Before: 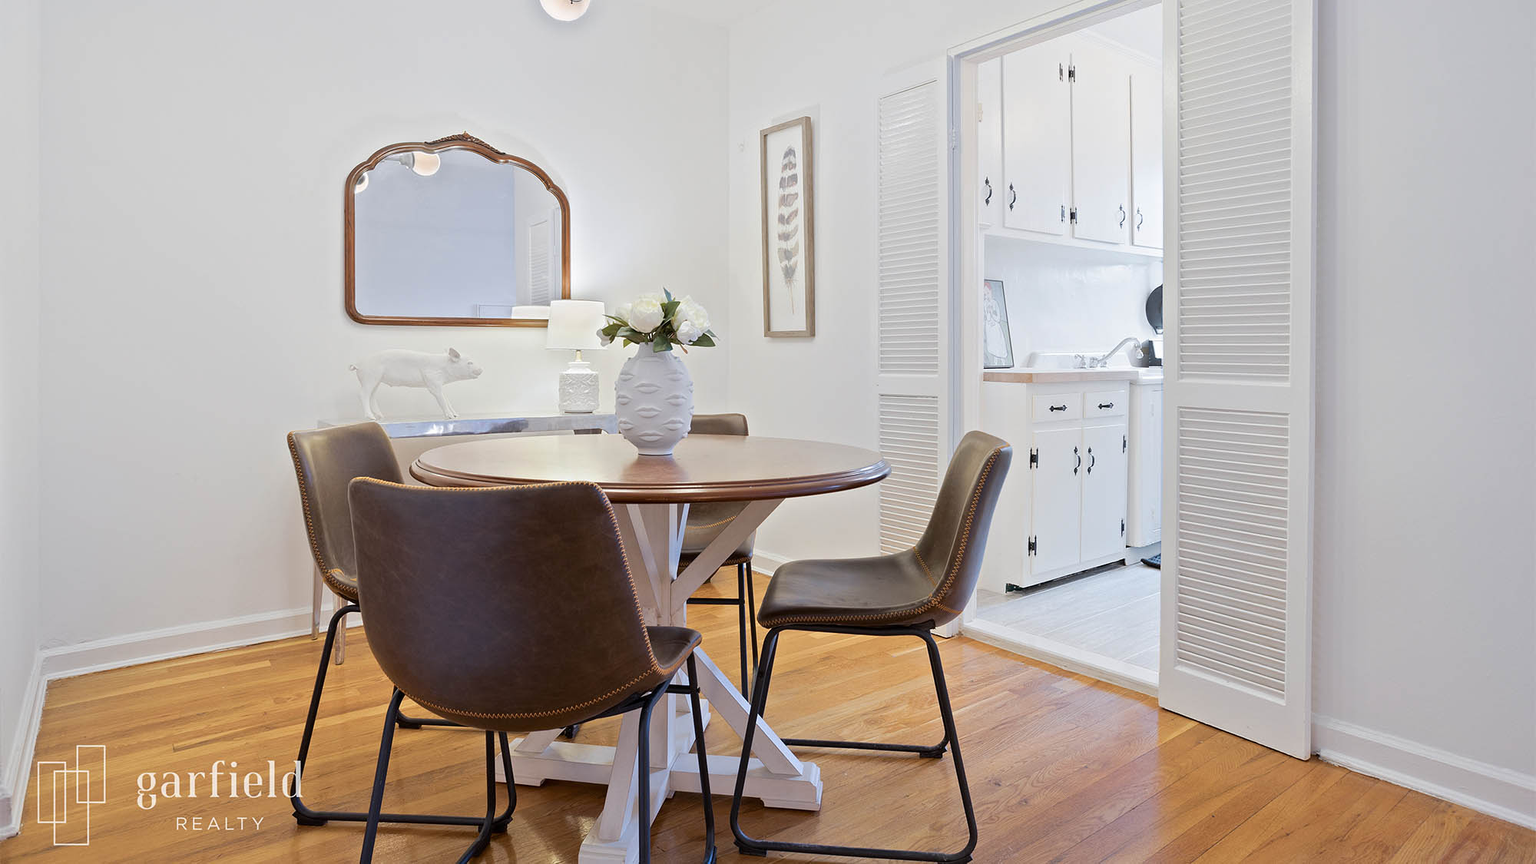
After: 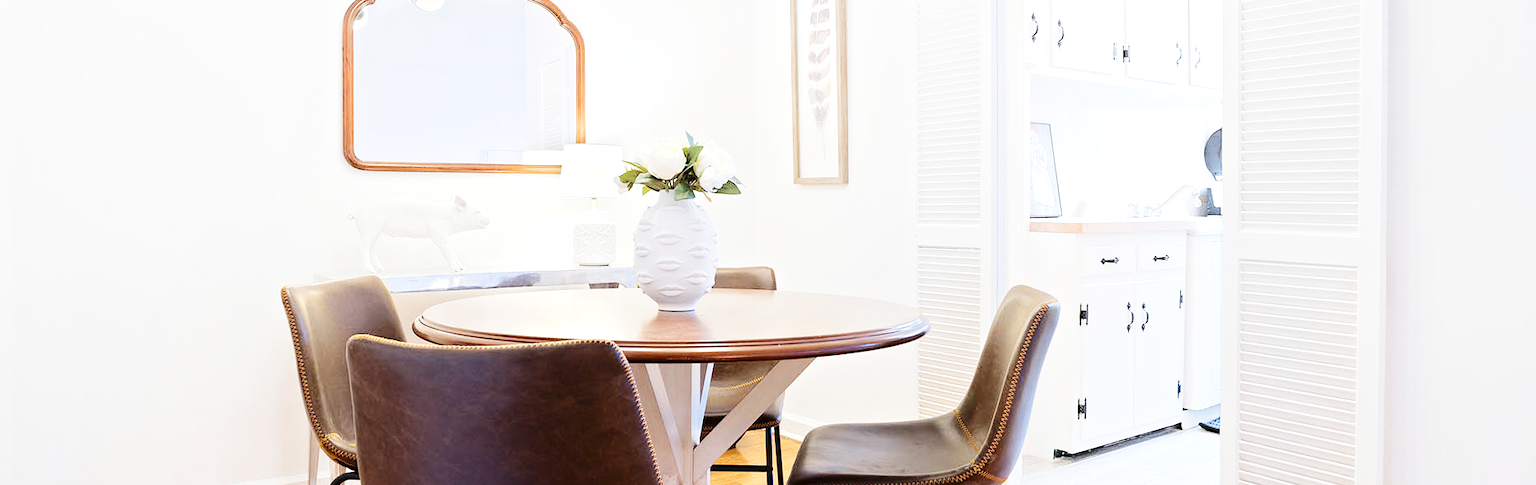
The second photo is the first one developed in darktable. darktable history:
crop: left 1.744%, top 19.225%, right 5.069%, bottom 28.357%
shadows and highlights: shadows -70, highlights 35, soften with gaussian
base curve: curves: ch0 [(0, 0) (0.036, 0.025) (0.121, 0.166) (0.206, 0.329) (0.605, 0.79) (1, 1)], preserve colors none
exposure: black level correction 0.001, exposure 0.5 EV, compensate exposure bias true, compensate highlight preservation false
